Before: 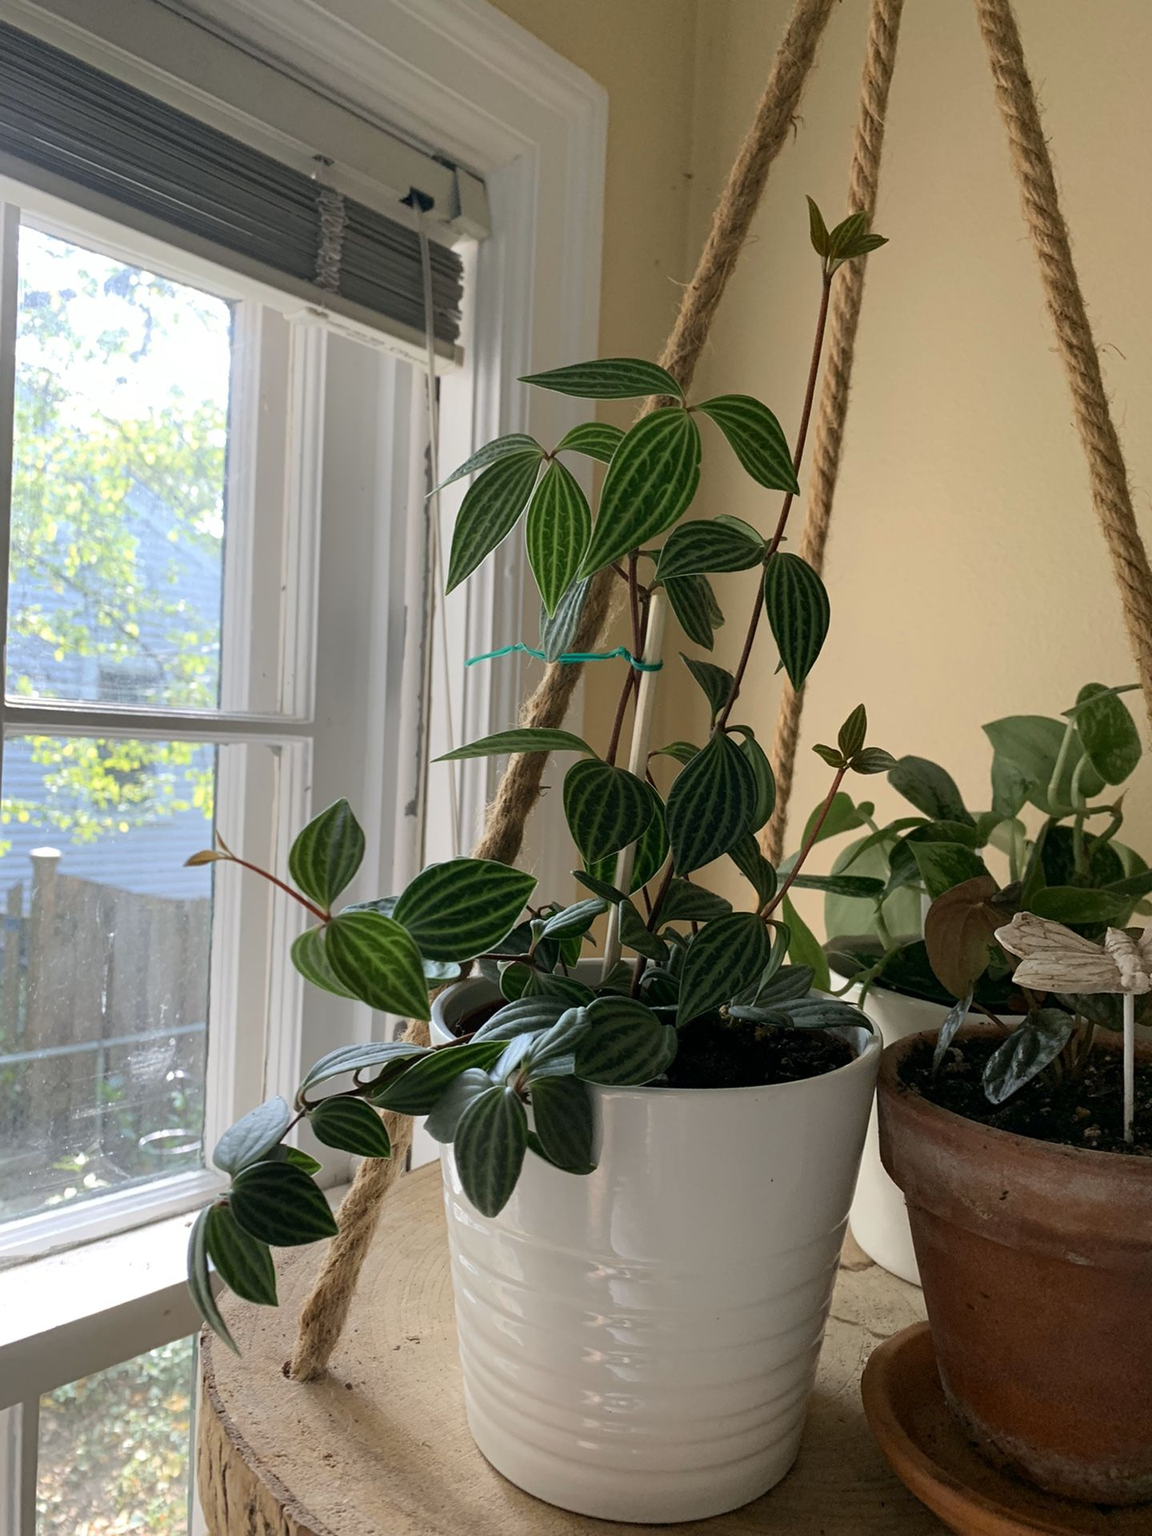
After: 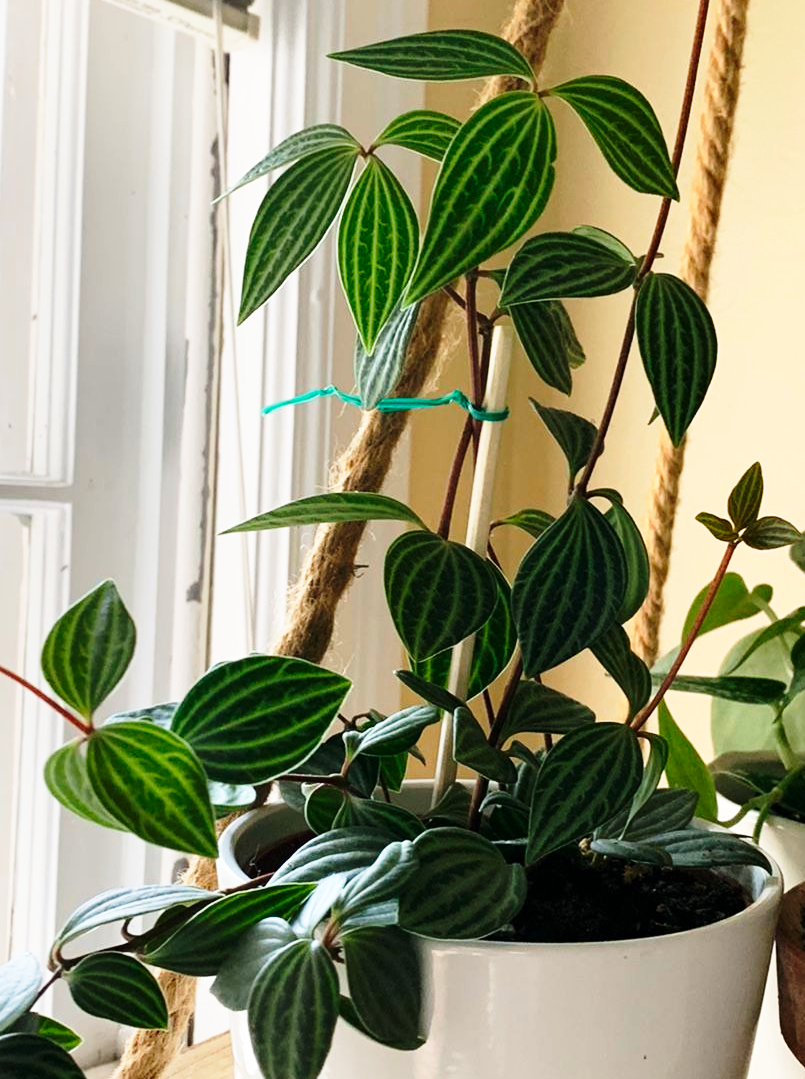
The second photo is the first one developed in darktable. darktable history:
crop and rotate: left 22.285%, top 21.791%, right 21.774%, bottom 21.968%
base curve: curves: ch0 [(0, 0) (0.026, 0.03) (0.109, 0.232) (0.351, 0.748) (0.669, 0.968) (1, 1)], preserve colors none
